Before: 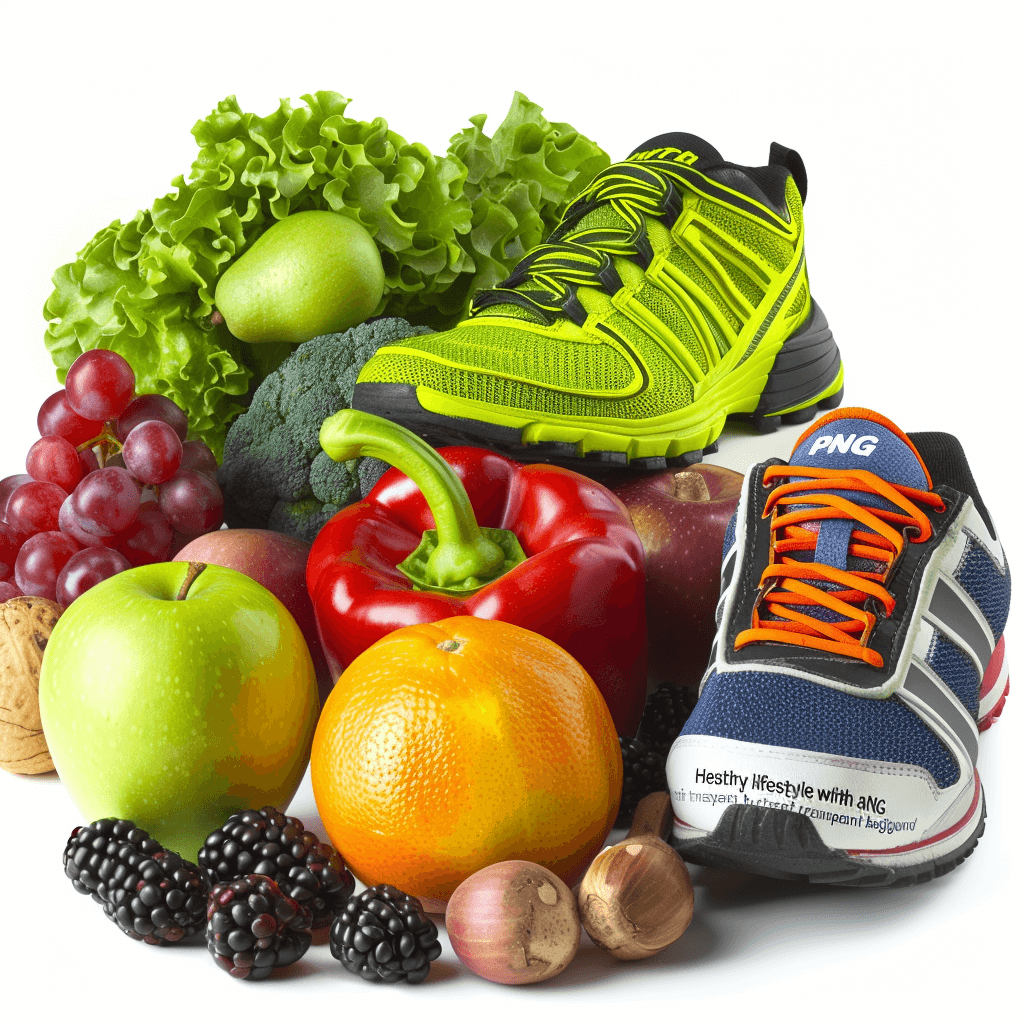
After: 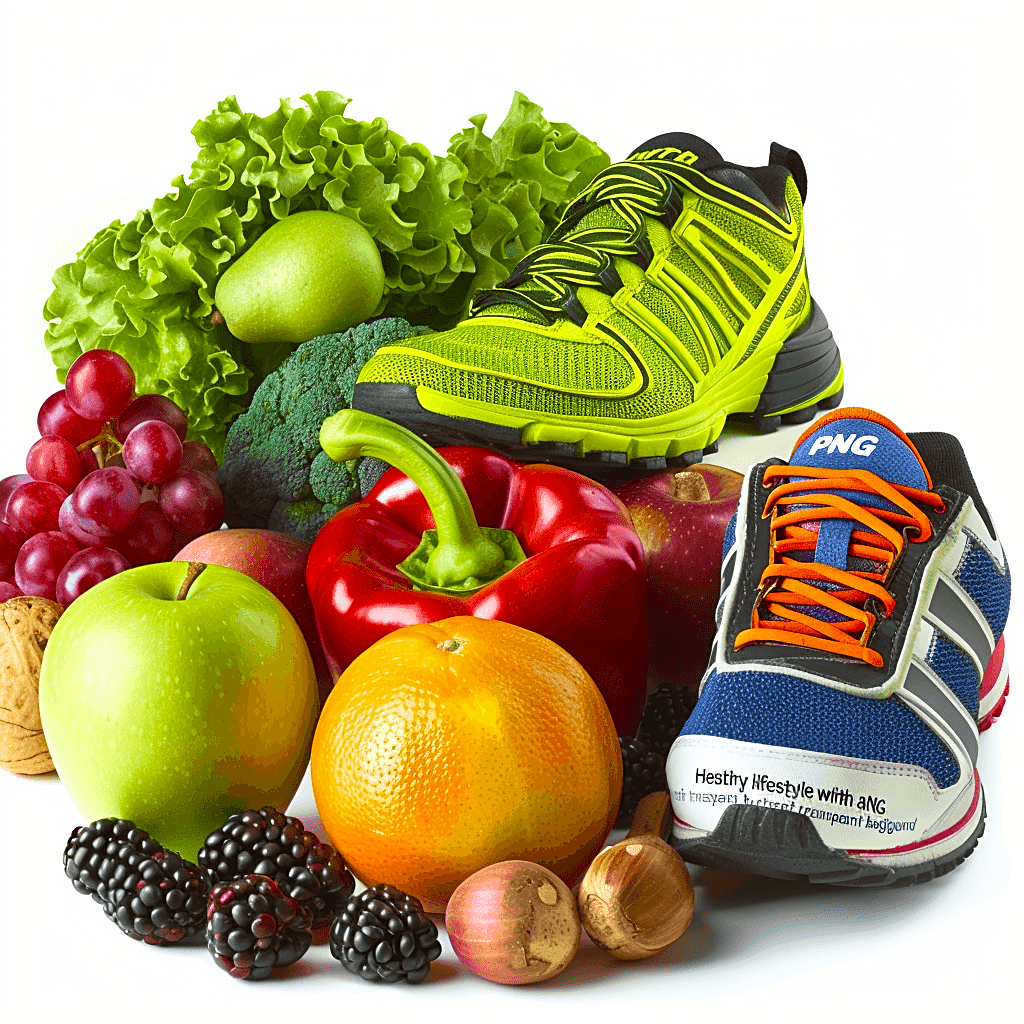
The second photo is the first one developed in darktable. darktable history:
sharpen: on, module defaults
color balance rgb: linear chroma grading › global chroma 7.897%, perceptual saturation grading › global saturation 20%, perceptual saturation grading › highlights -25.618%, perceptual saturation grading › shadows 49.854%
velvia: strength 73.86%
